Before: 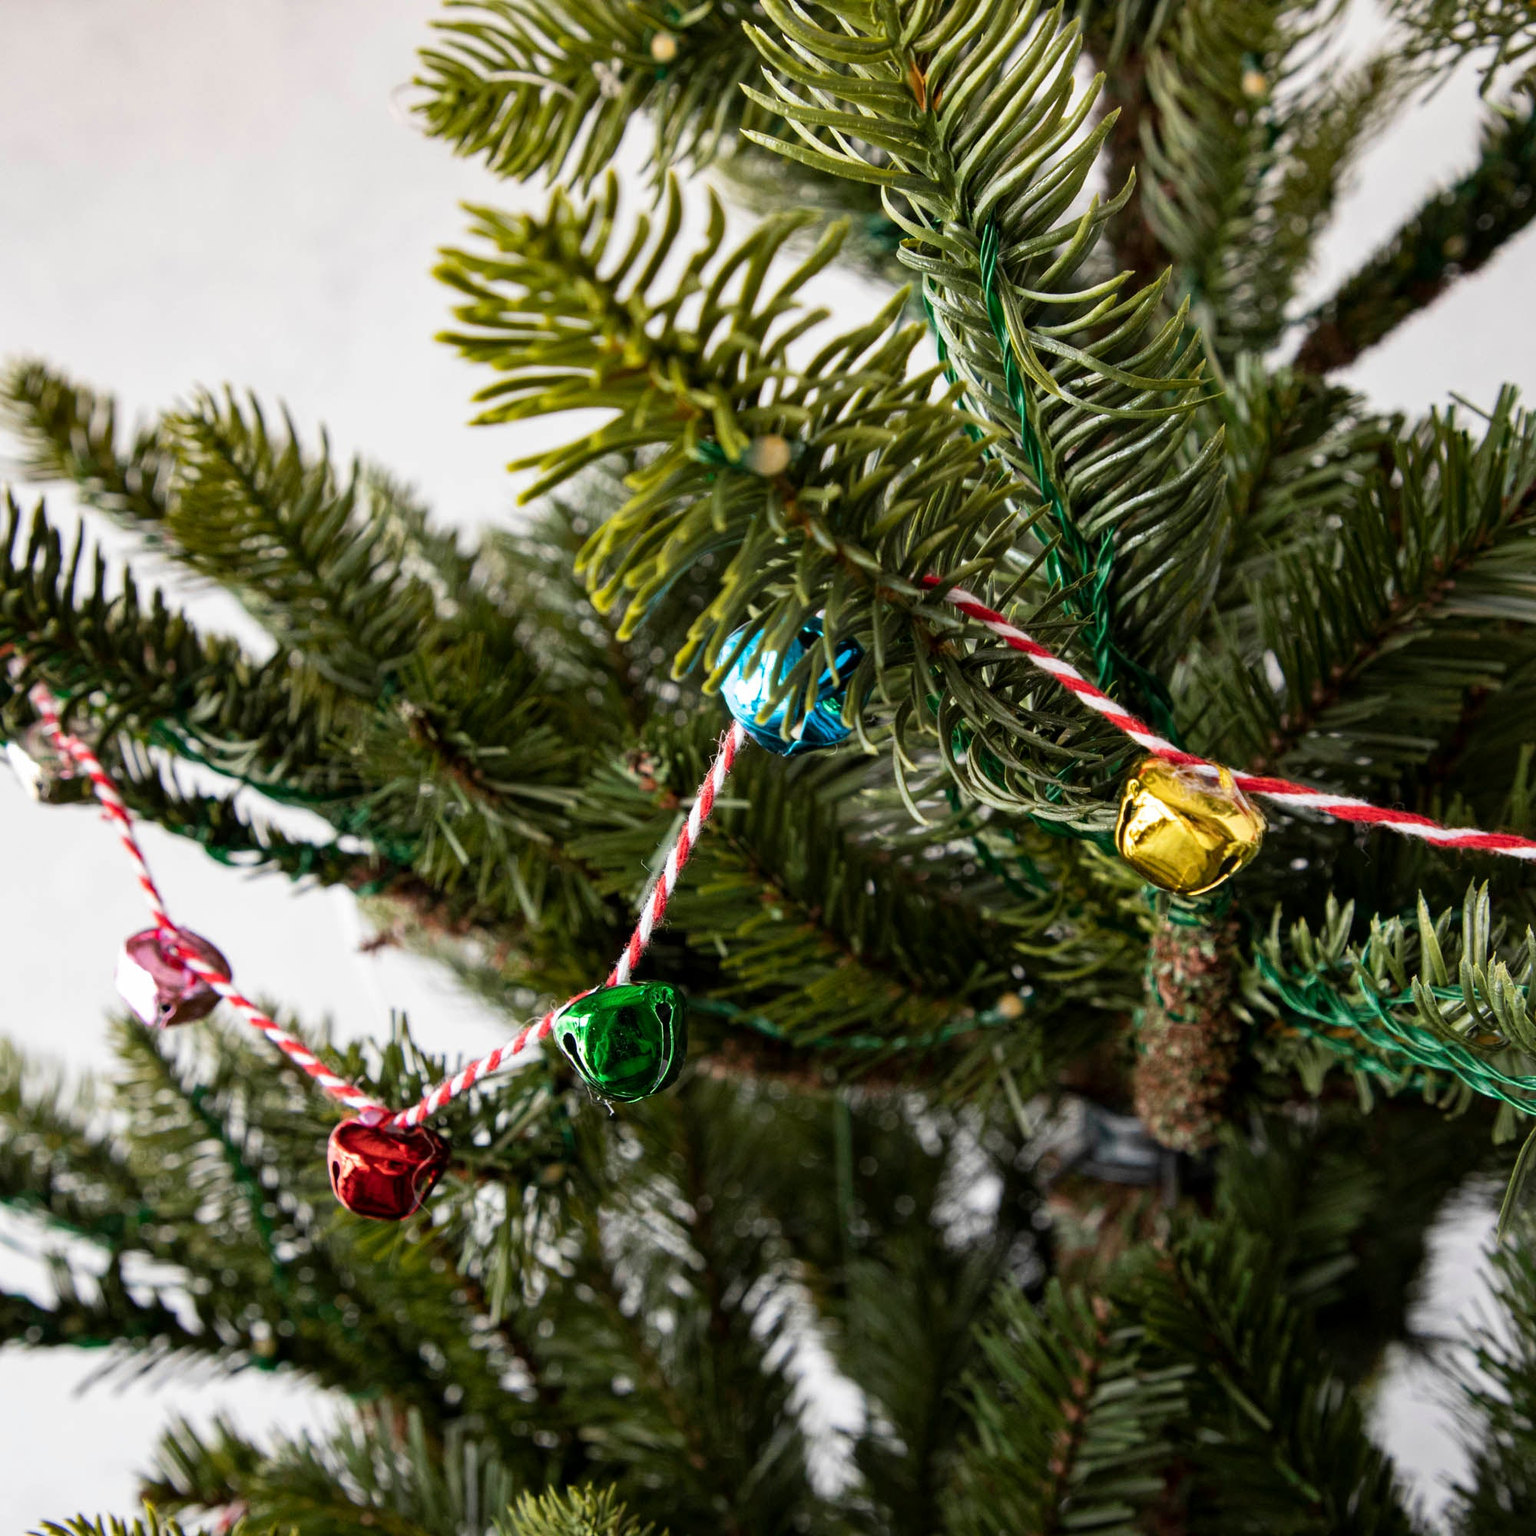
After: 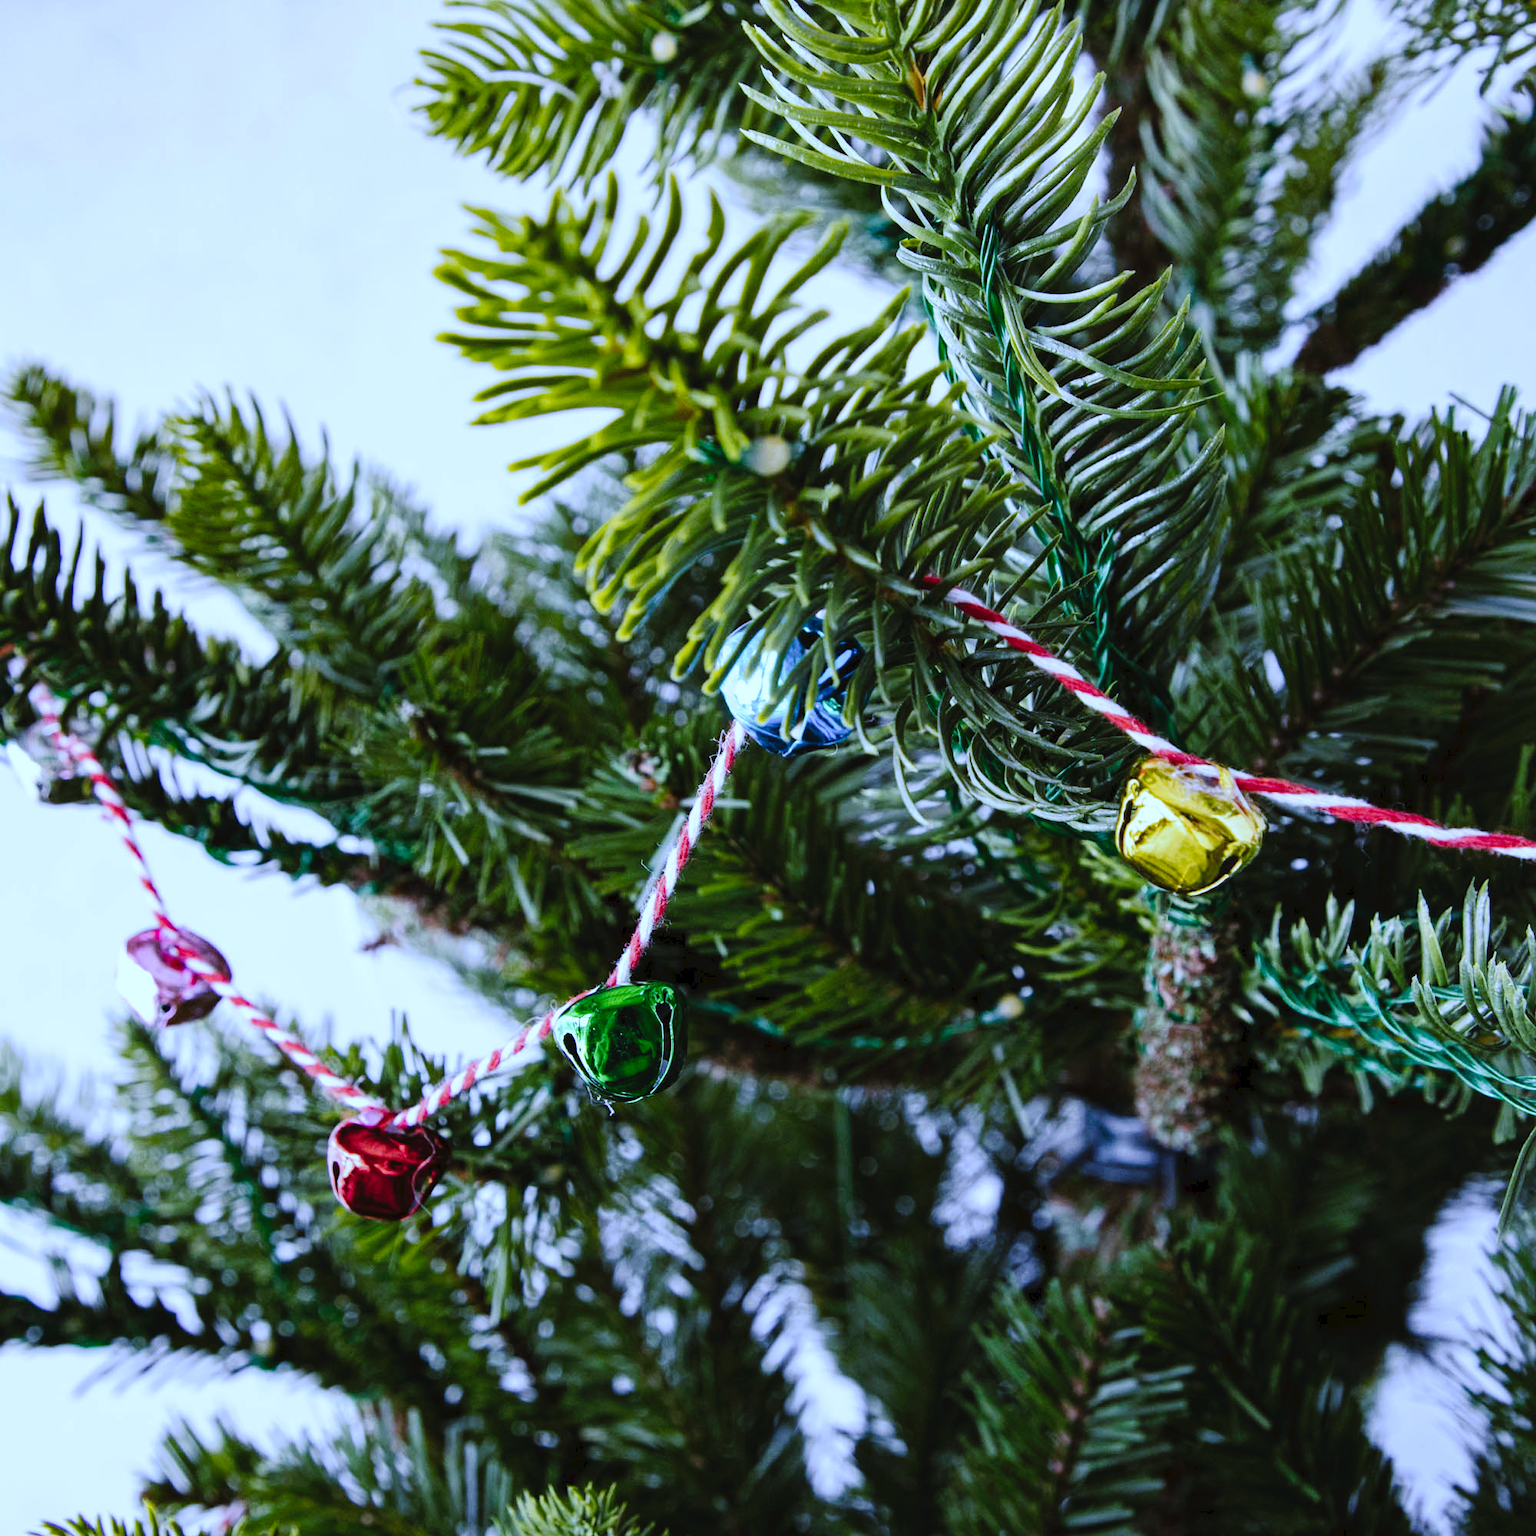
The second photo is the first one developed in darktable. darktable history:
tone curve: curves: ch0 [(0, 0) (0.003, 0.039) (0.011, 0.041) (0.025, 0.048) (0.044, 0.065) (0.069, 0.084) (0.1, 0.104) (0.136, 0.137) (0.177, 0.19) (0.224, 0.245) (0.277, 0.32) (0.335, 0.409) (0.399, 0.496) (0.468, 0.58) (0.543, 0.656) (0.623, 0.733) (0.709, 0.796) (0.801, 0.852) (0.898, 0.93) (1, 1)], preserve colors none
white balance: red 0.766, blue 1.537
